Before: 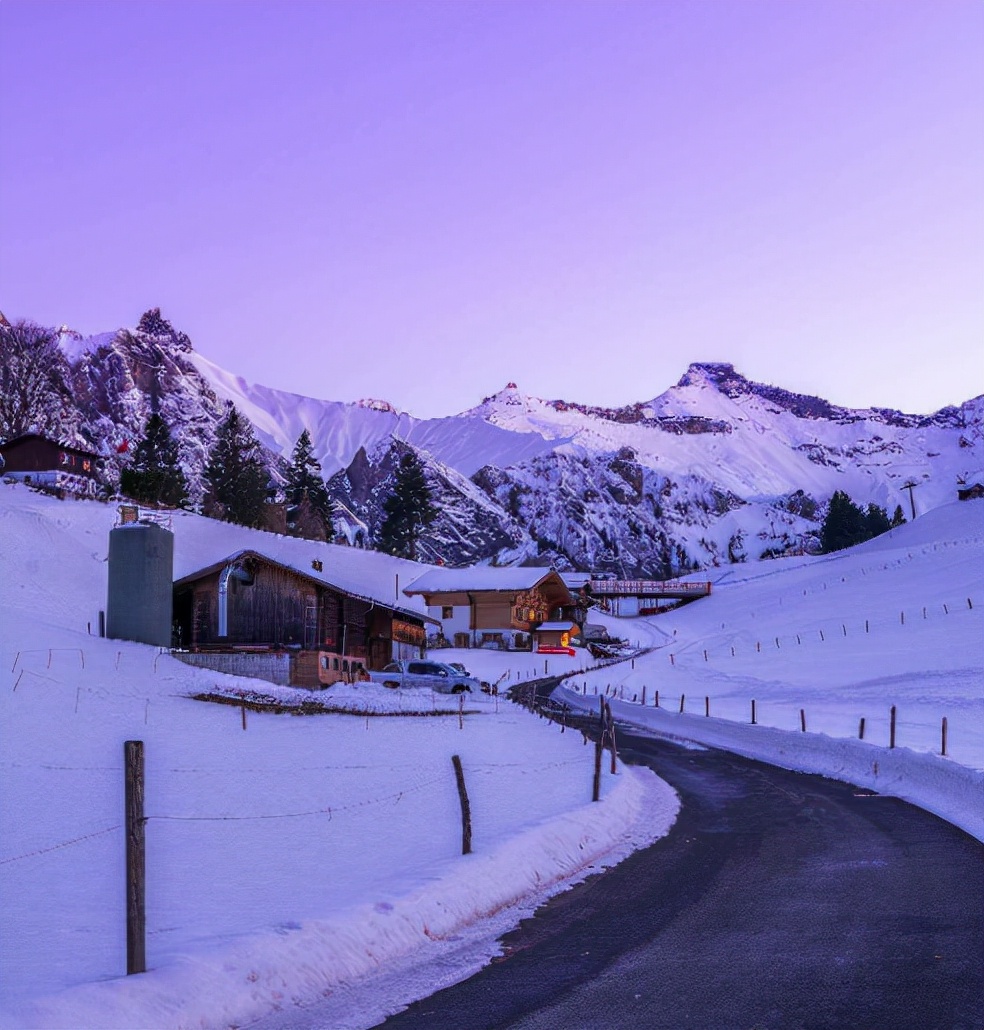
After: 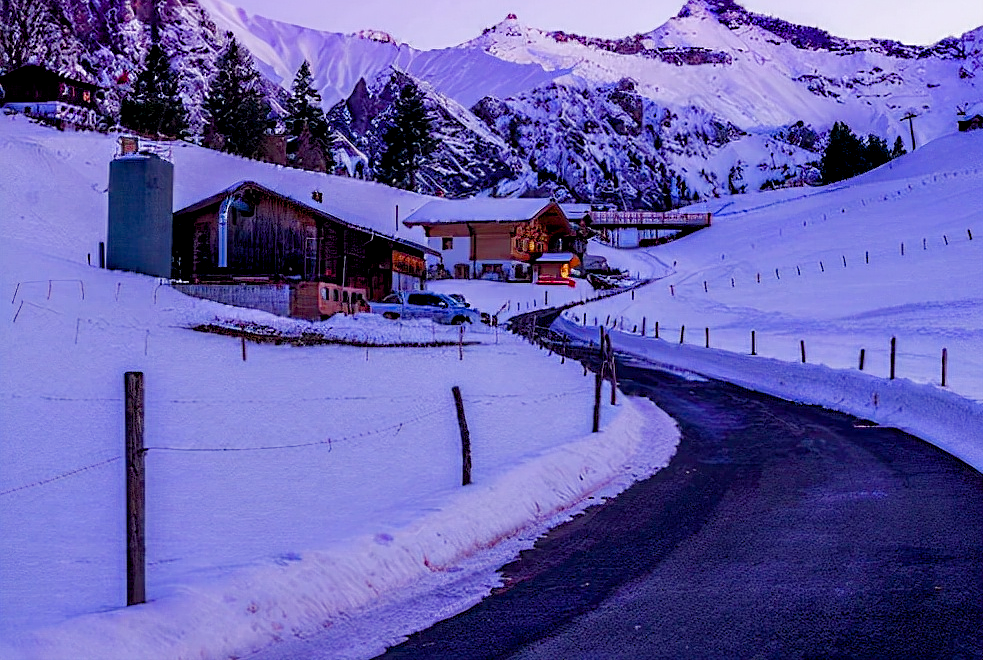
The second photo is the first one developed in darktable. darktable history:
color balance rgb: global offset › luminance -0.848%, perceptual saturation grading › global saturation 24.852%, perceptual saturation grading › highlights -50.619%, perceptual saturation grading › mid-tones 19.635%, perceptual saturation grading › shadows 62.073%
sharpen: radius 2.498, amount 0.336
crop and rotate: top 35.869%
